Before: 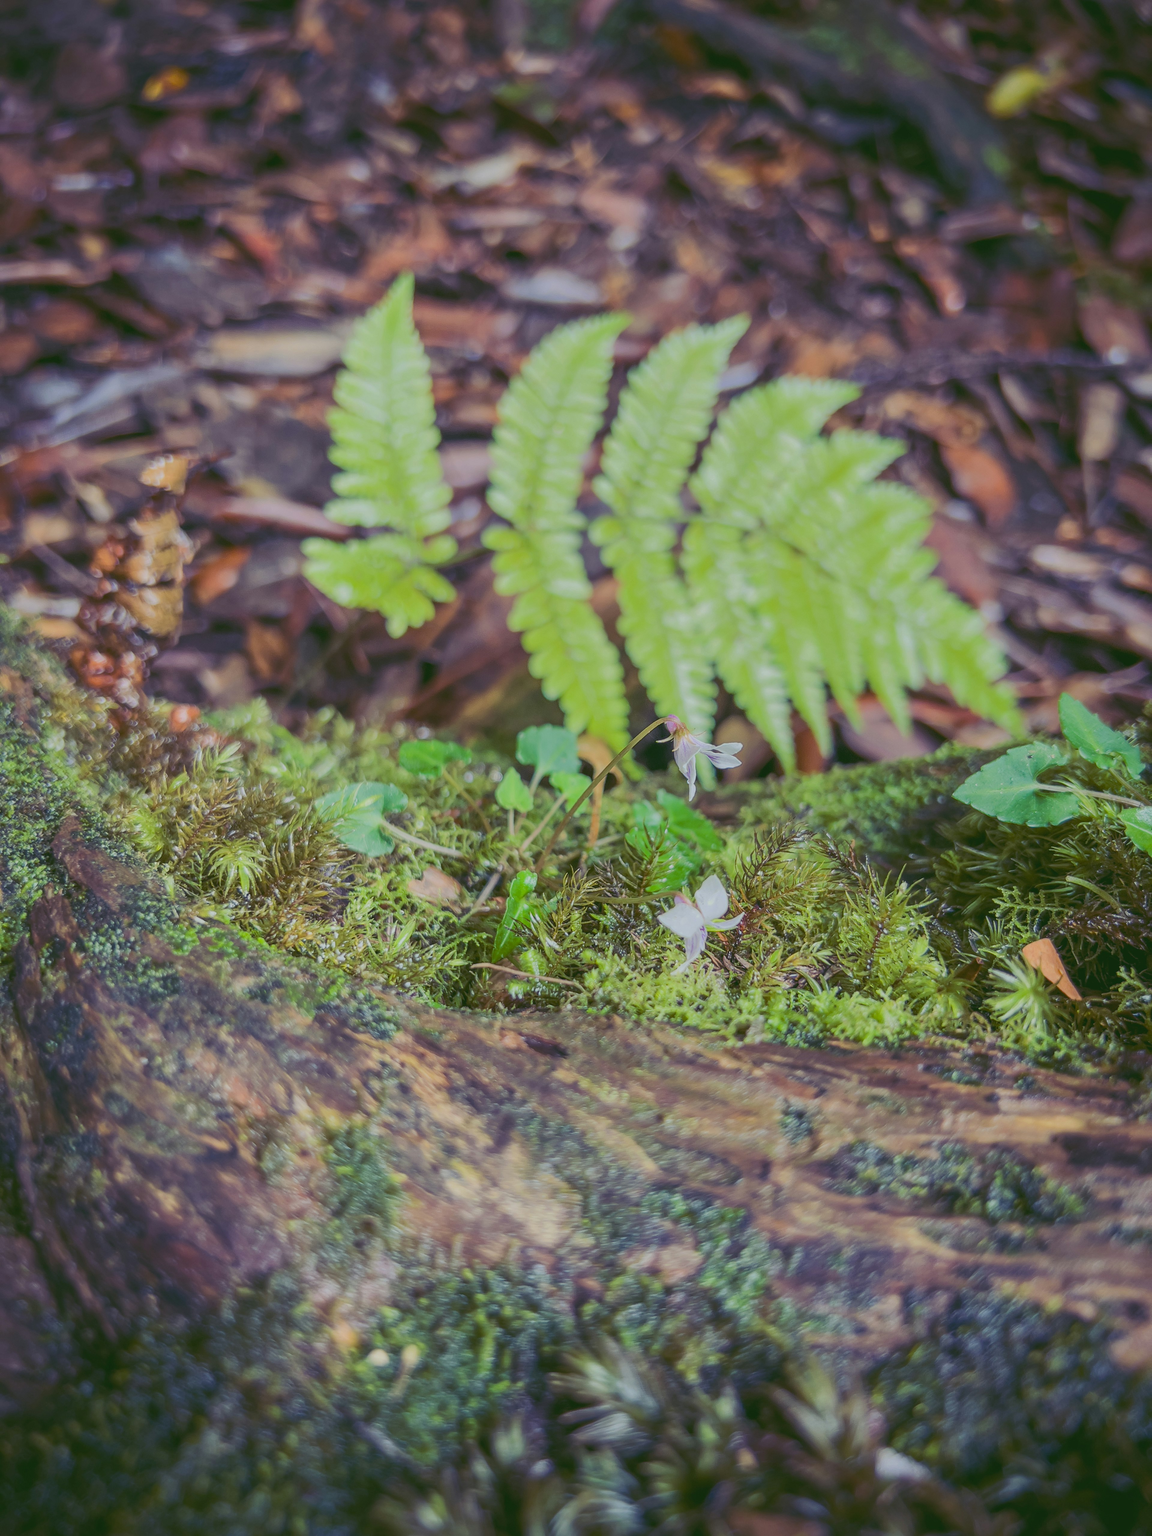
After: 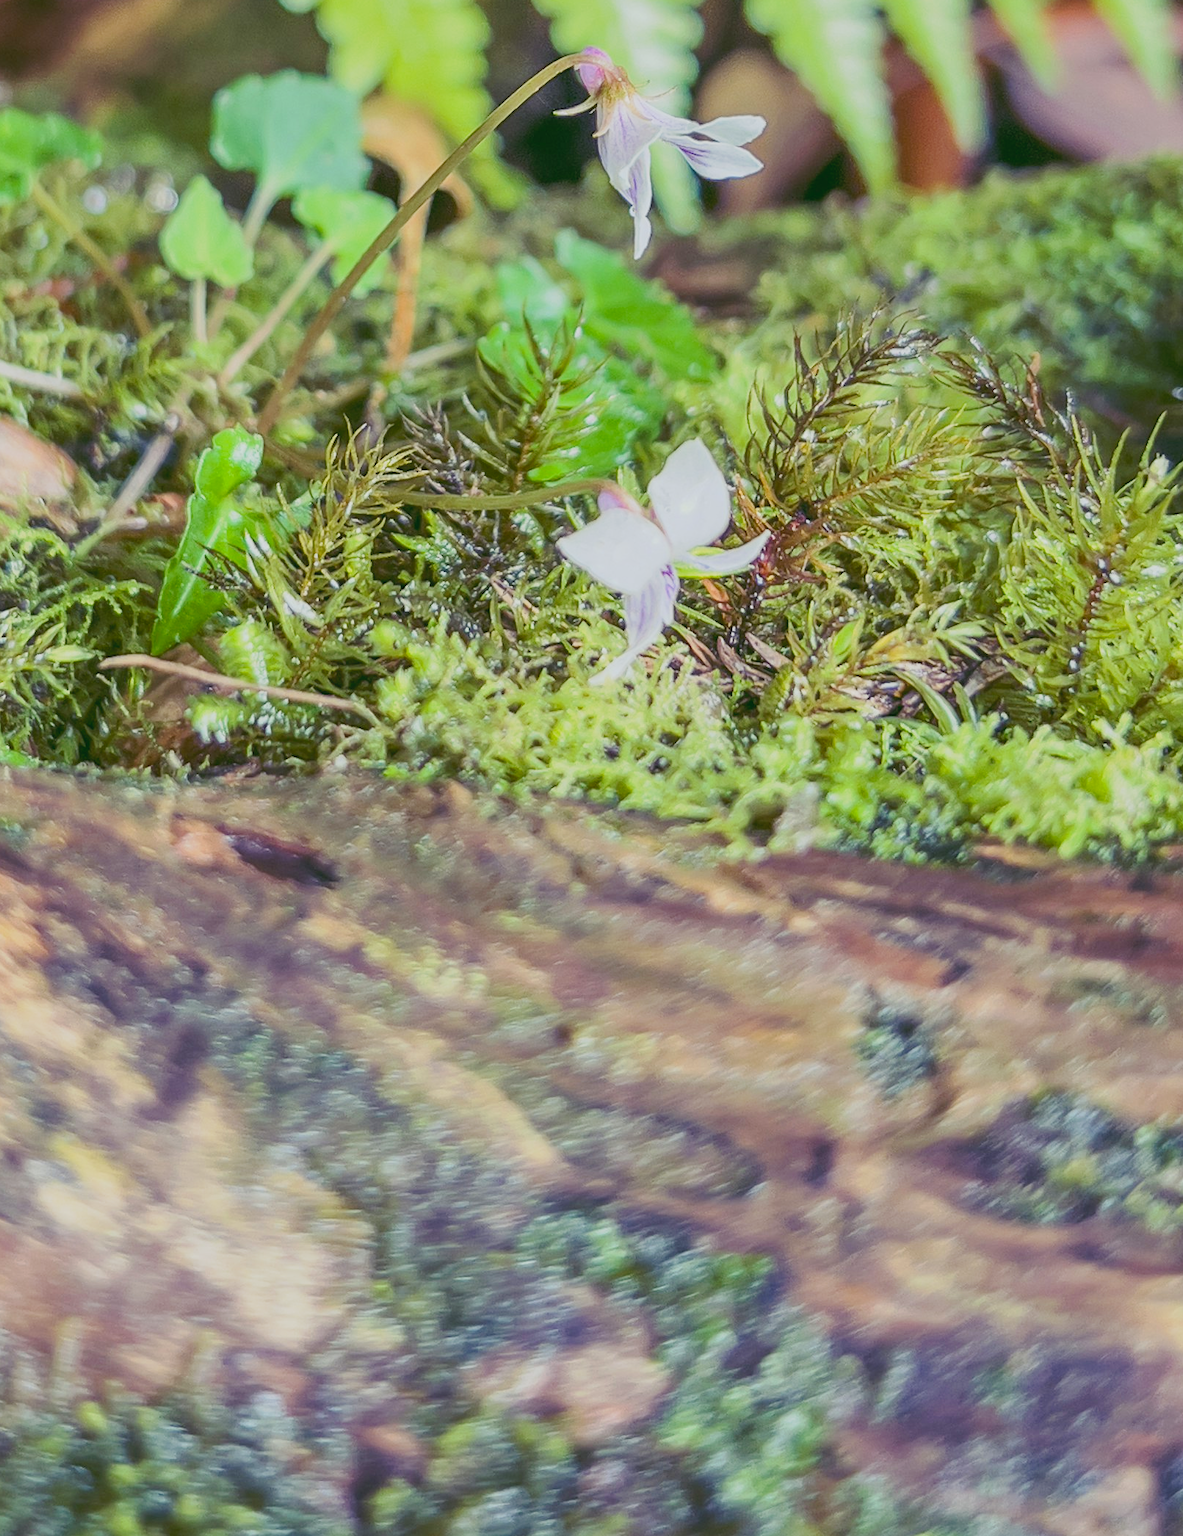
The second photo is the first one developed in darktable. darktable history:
crop: left 37.34%, top 45.277%, right 20.66%, bottom 13.846%
tone curve: curves: ch0 [(0, 0) (0.003, 0.059) (0.011, 0.059) (0.025, 0.057) (0.044, 0.055) (0.069, 0.057) (0.1, 0.083) (0.136, 0.128) (0.177, 0.185) (0.224, 0.242) (0.277, 0.308) (0.335, 0.383) (0.399, 0.468) (0.468, 0.547) (0.543, 0.632) (0.623, 0.71) (0.709, 0.801) (0.801, 0.859) (0.898, 0.922) (1, 1)], preserve colors none
